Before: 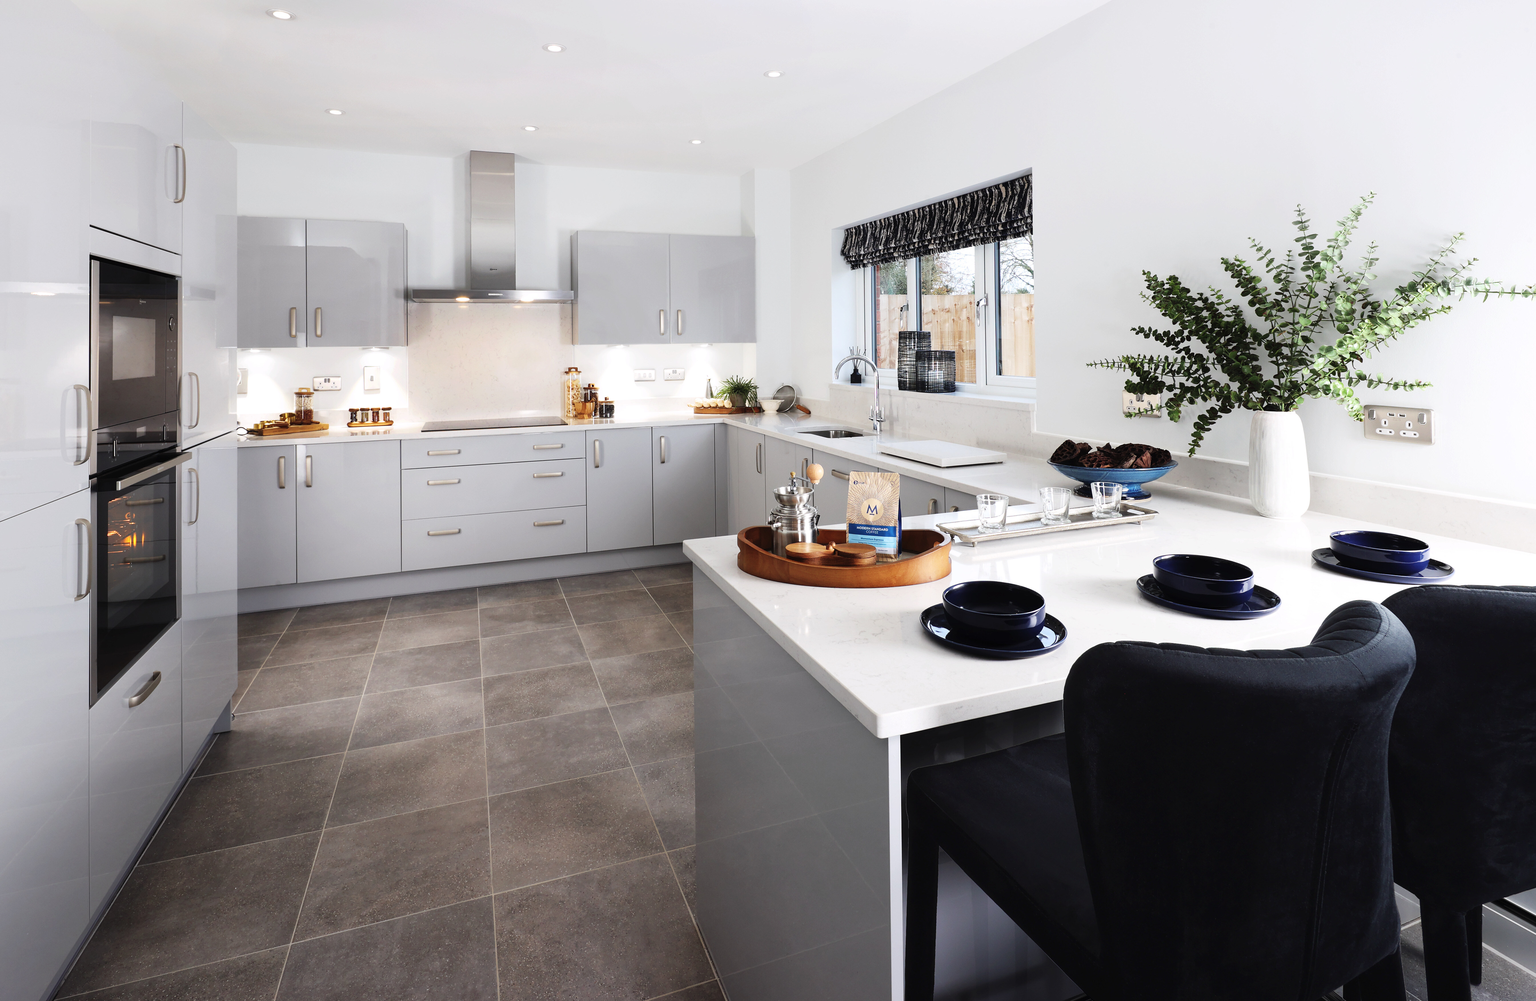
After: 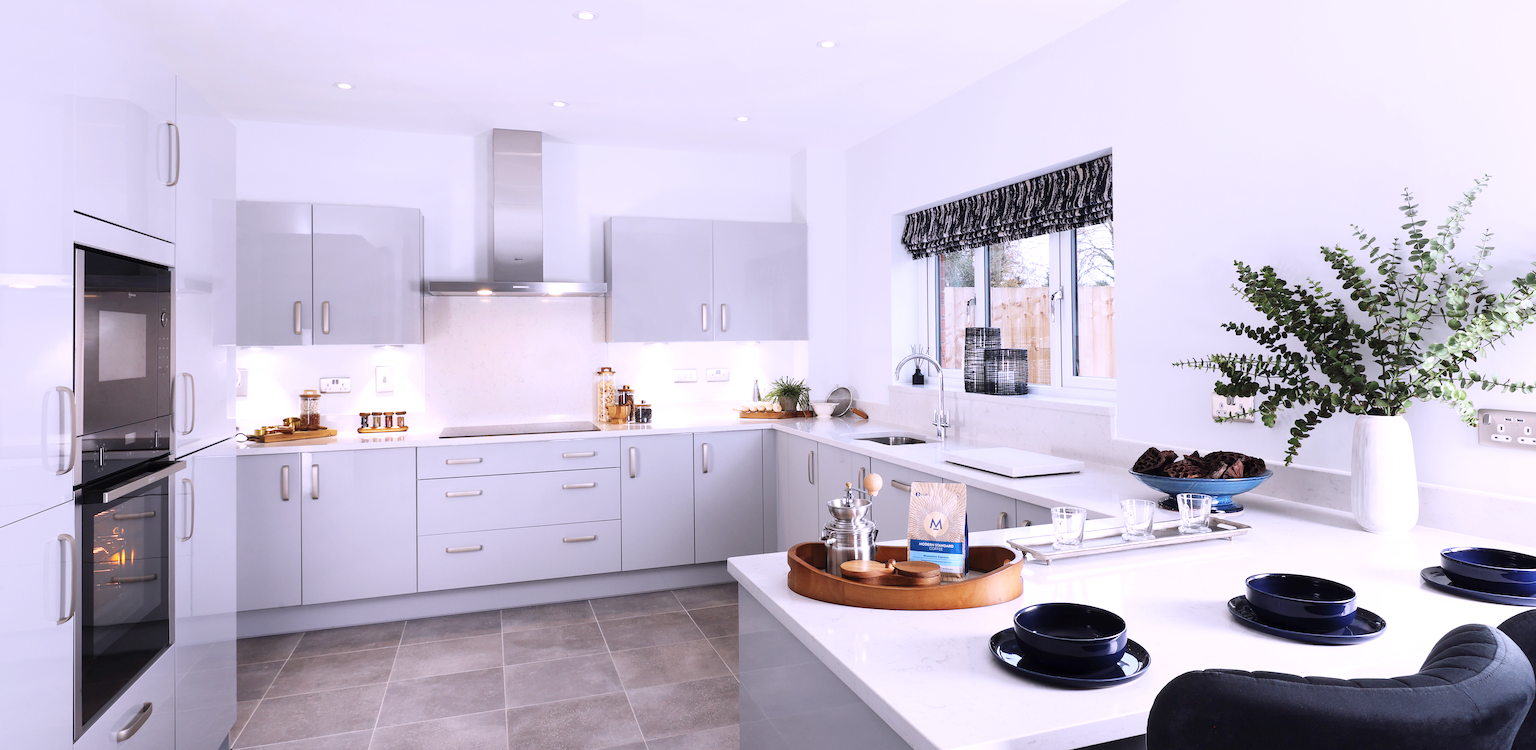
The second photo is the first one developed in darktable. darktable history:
crop: left 1.509%, top 3.452%, right 7.696%, bottom 28.452%
white balance: red 1.042, blue 1.17
